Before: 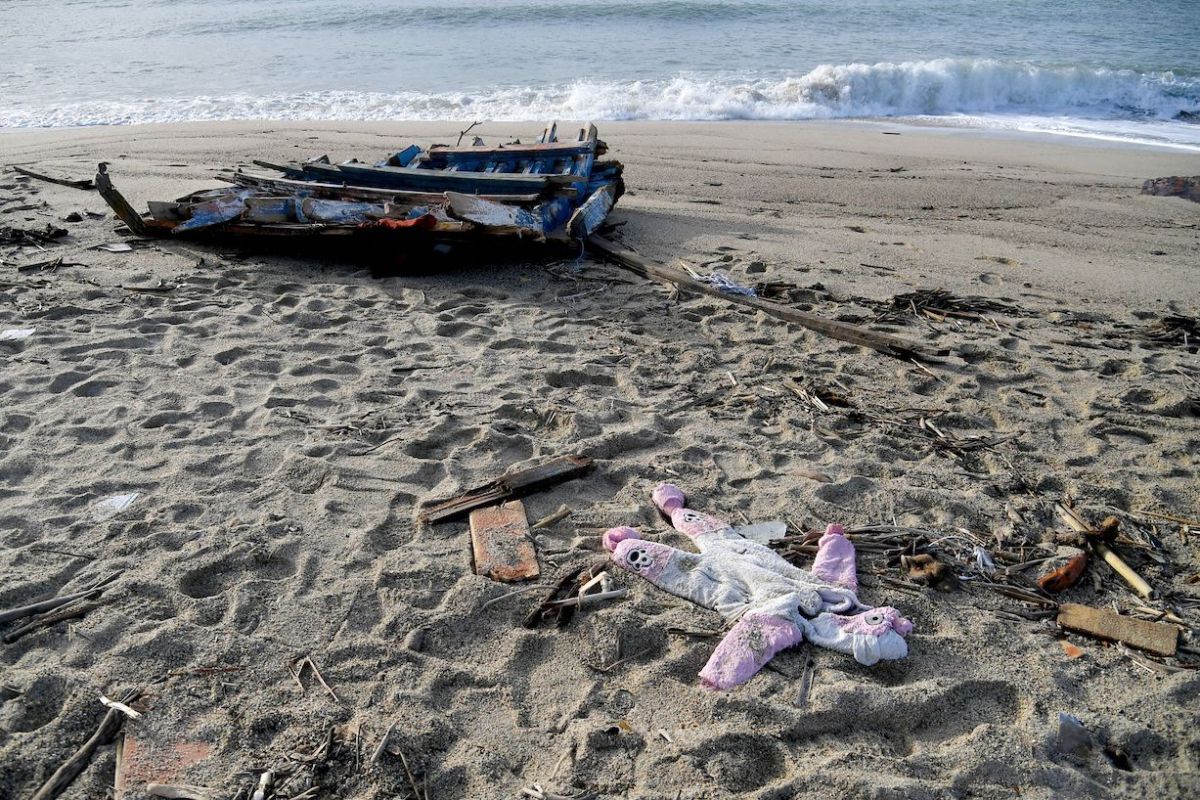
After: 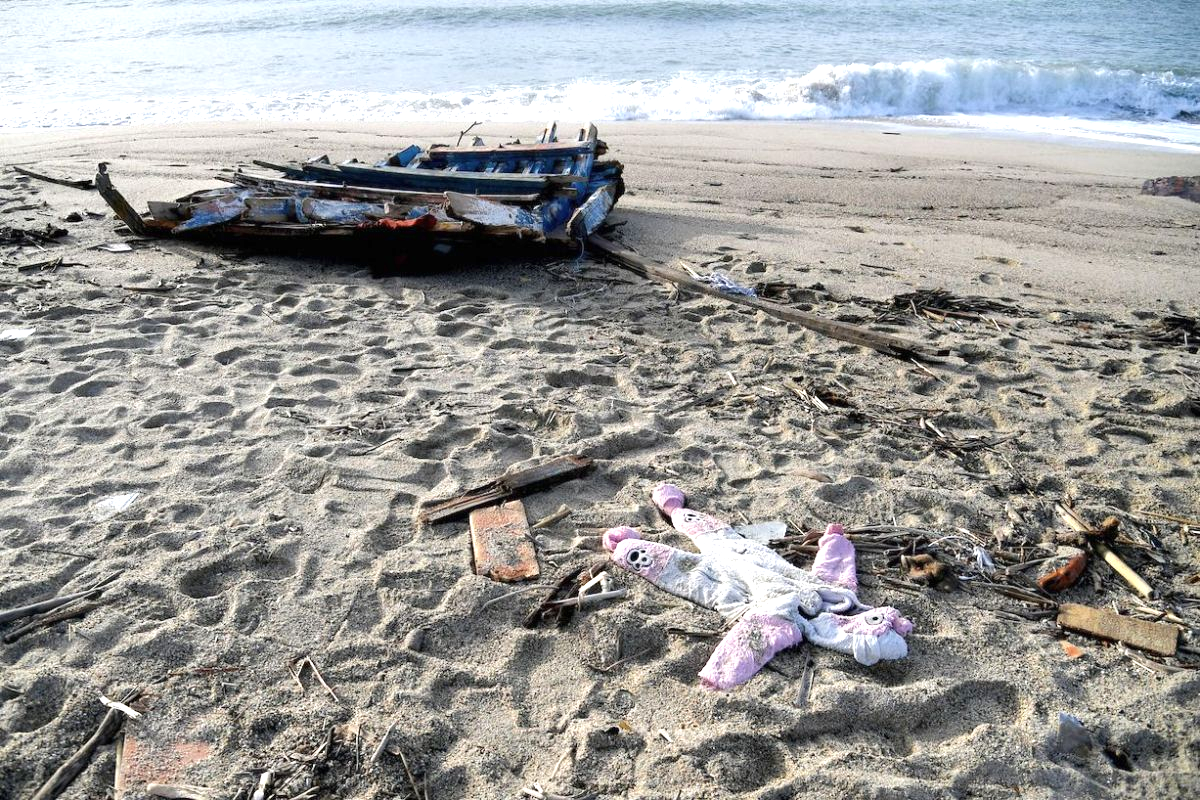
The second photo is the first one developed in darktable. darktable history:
contrast brightness saturation: saturation -0.05
exposure: black level correction 0, exposure 0.7 EV, compensate exposure bias true, compensate highlight preservation false
